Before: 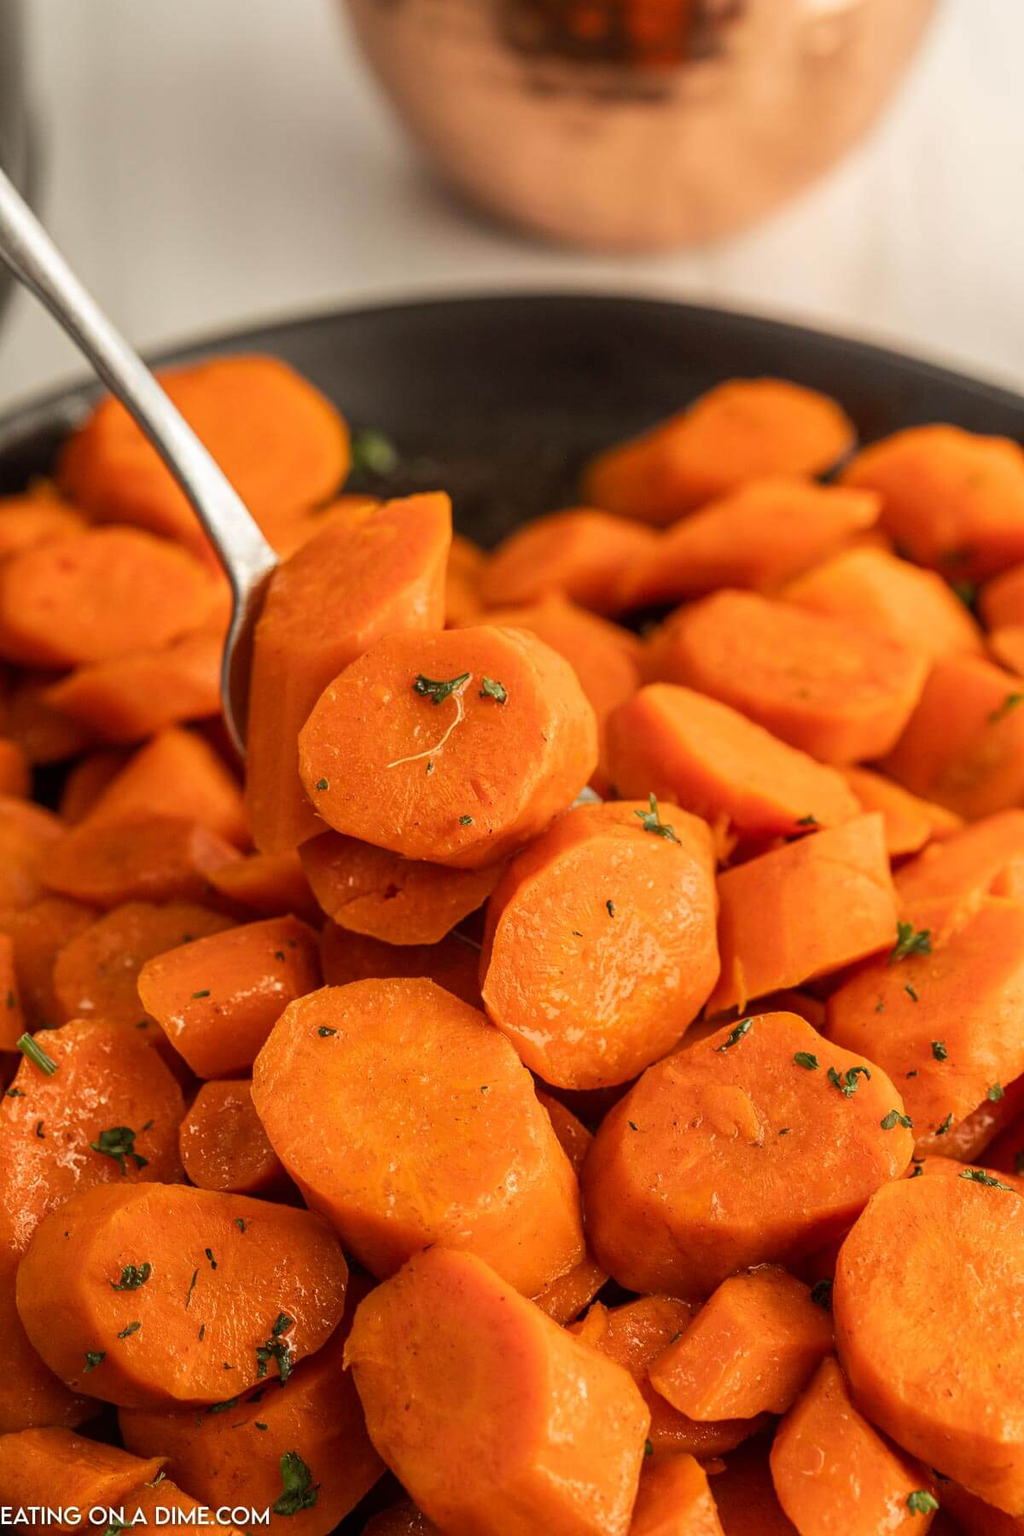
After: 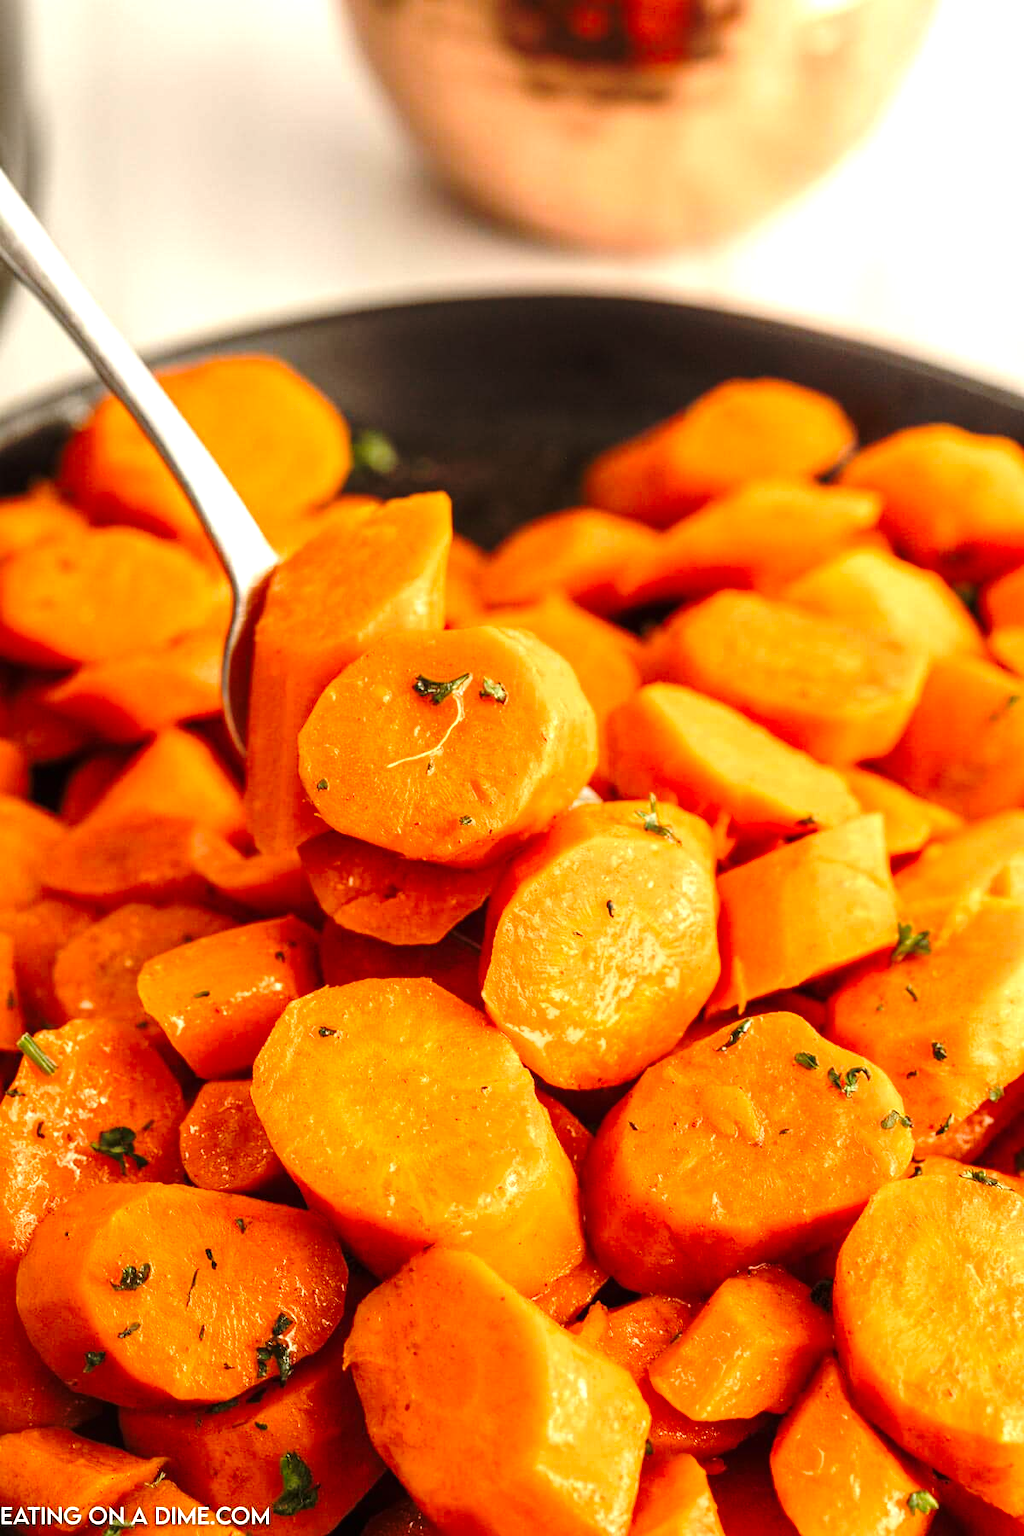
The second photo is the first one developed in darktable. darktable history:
base curve: curves: ch0 [(0, 0) (0.073, 0.04) (0.157, 0.139) (0.492, 0.492) (0.758, 0.758) (1, 1)], preserve colors none
exposure: exposure 1 EV, compensate exposure bias true, compensate highlight preservation false
